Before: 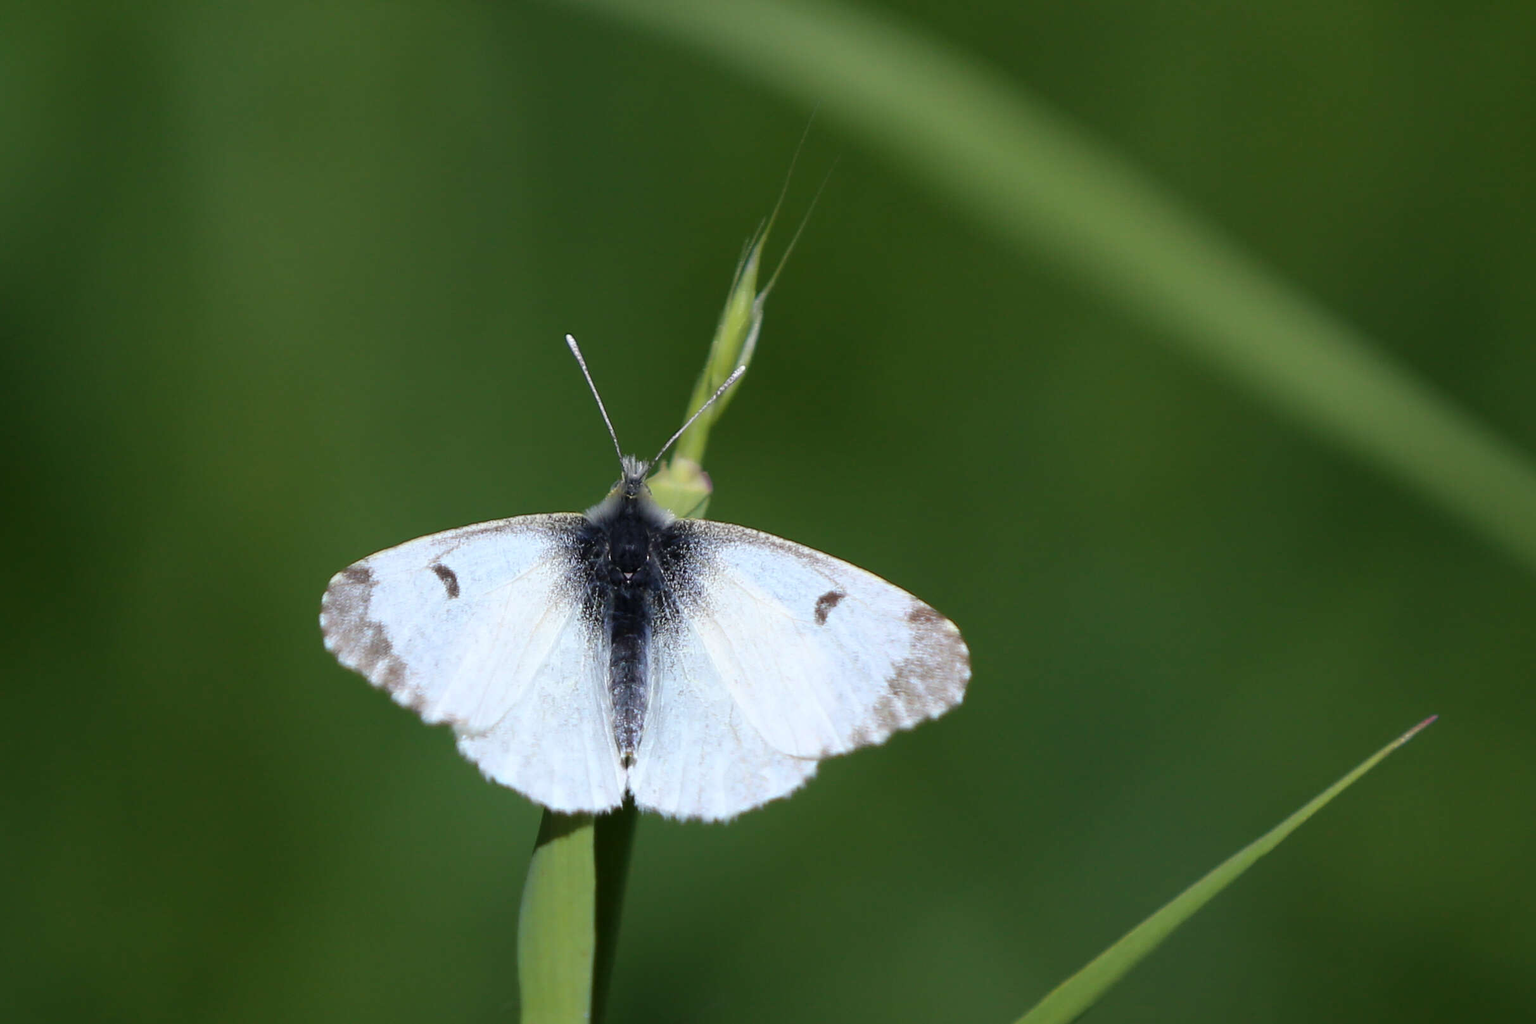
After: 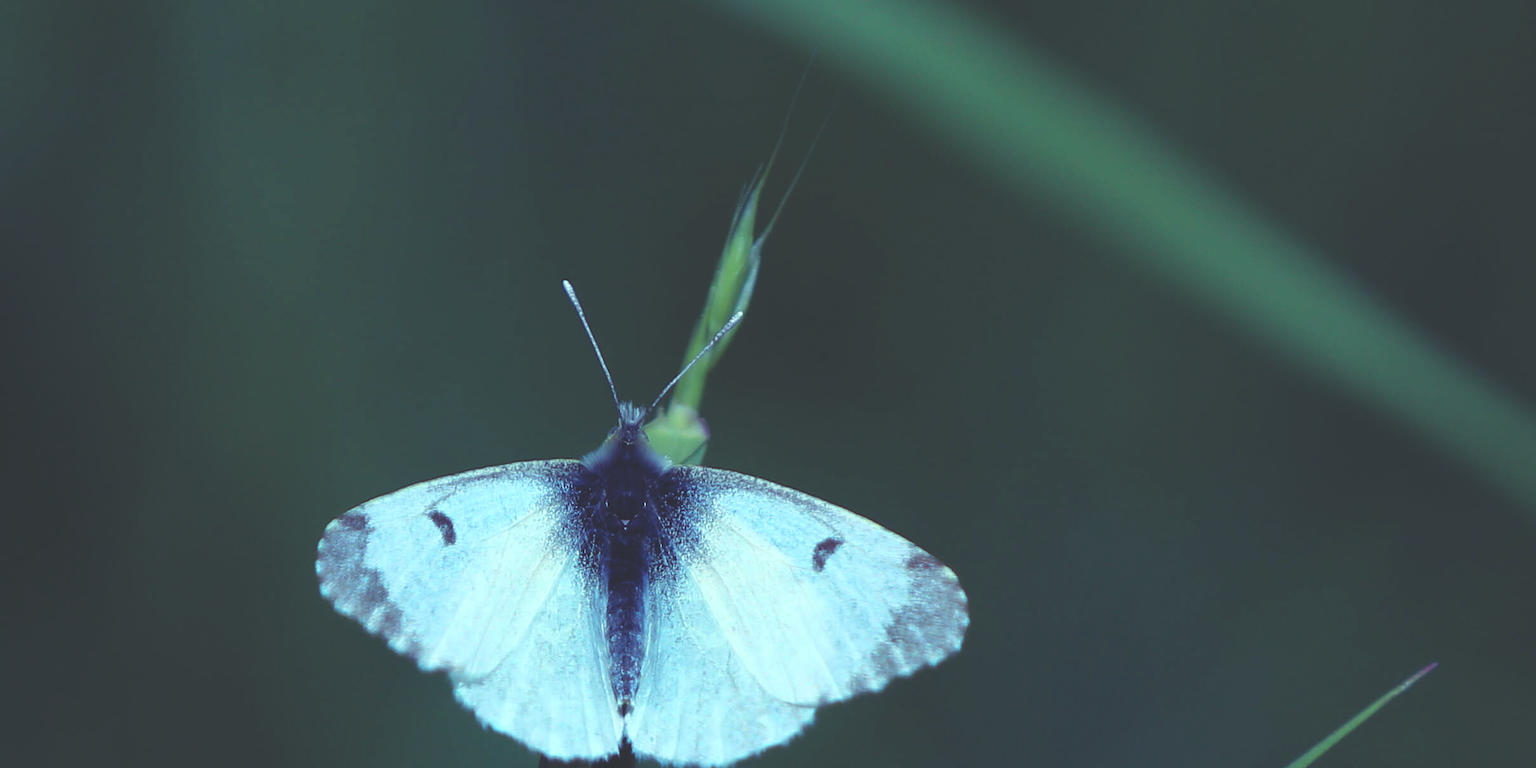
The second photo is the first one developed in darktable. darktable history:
crop: left 0.387%, top 5.469%, bottom 19.809%
rgb curve: curves: ch0 [(0, 0.186) (0.314, 0.284) (0.576, 0.466) (0.805, 0.691) (0.936, 0.886)]; ch1 [(0, 0.186) (0.314, 0.284) (0.581, 0.534) (0.771, 0.746) (0.936, 0.958)]; ch2 [(0, 0.216) (0.275, 0.39) (1, 1)], mode RGB, independent channels, compensate middle gray true, preserve colors none
